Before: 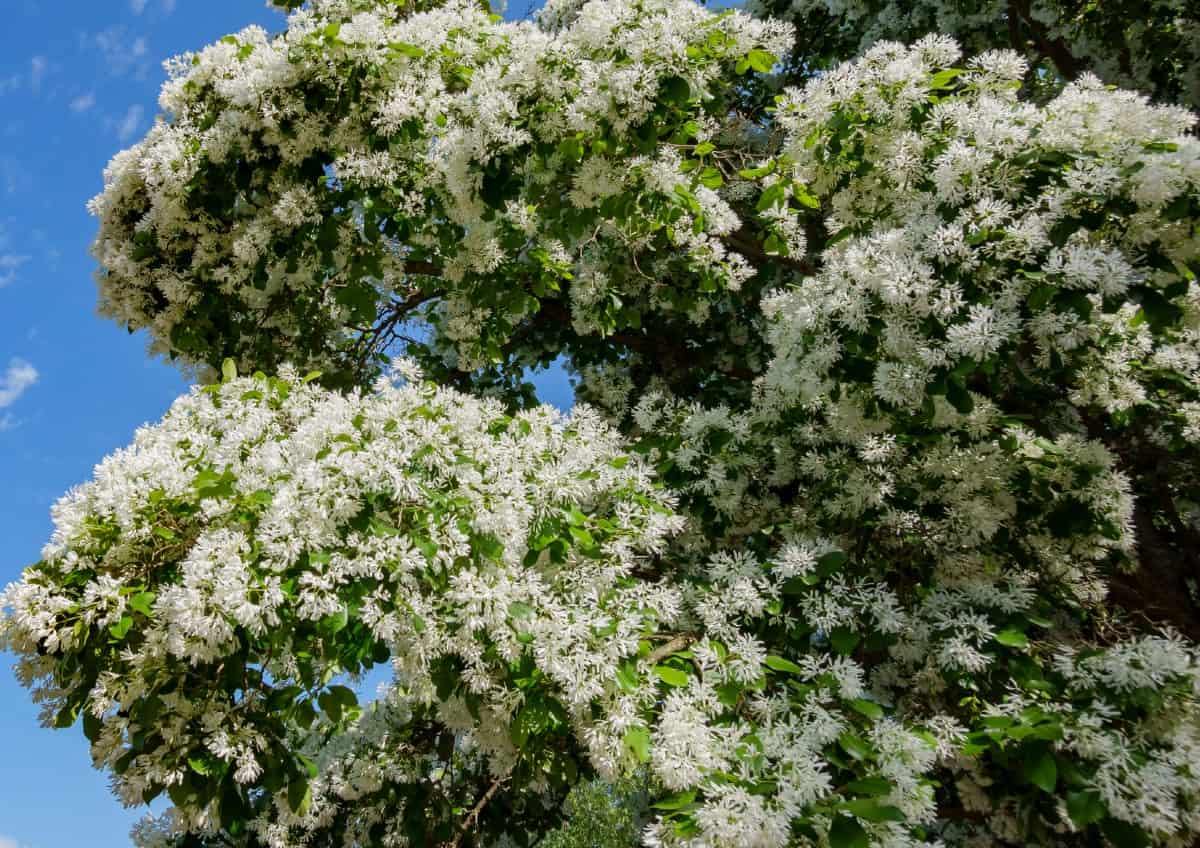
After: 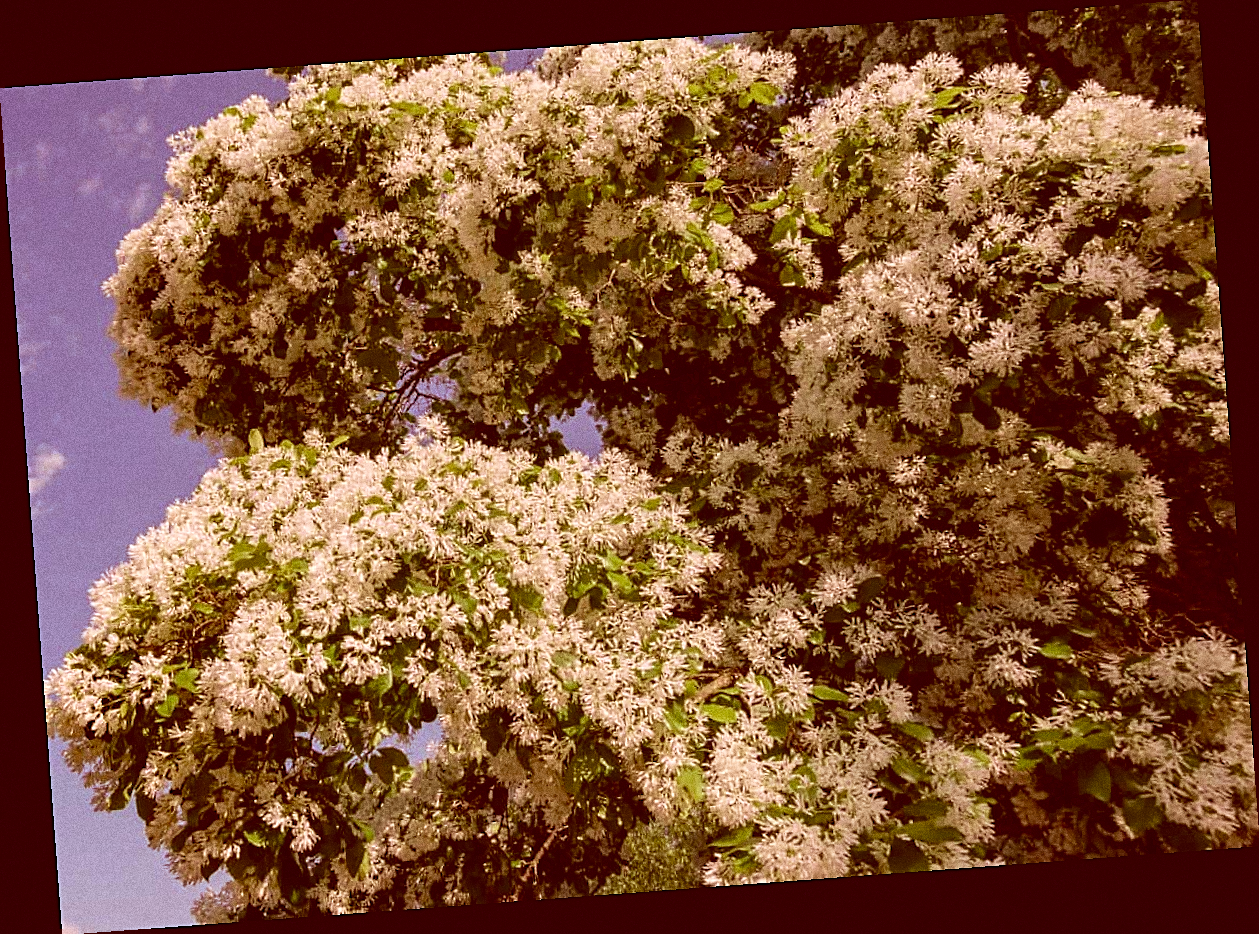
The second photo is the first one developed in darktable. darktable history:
shadows and highlights: shadows 62.66, white point adjustment 0.37, highlights -34.44, compress 83.82%
tone equalizer: -8 EV 0.06 EV, smoothing diameter 25%, edges refinement/feathering 10, preserve details guided filter
rotate and perspective: rotation -4.25°, automatic cropping off
sharpen: on, module defaults
color correction: highlights a* 9.03, highlights b* 8.71, shadows a* 40, shadows b* 40, saturation 0.8
velvia: on, module defaults
grain: coarseness 0.09 ISO, strength 40%
